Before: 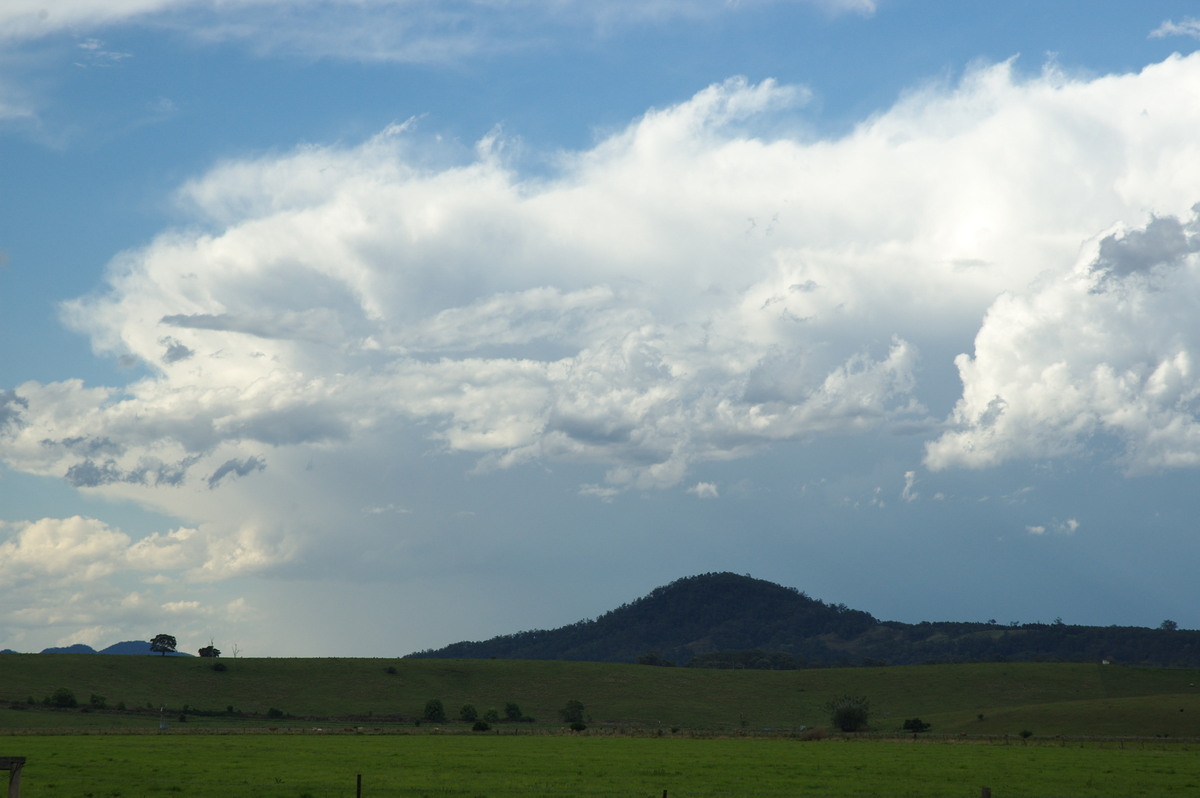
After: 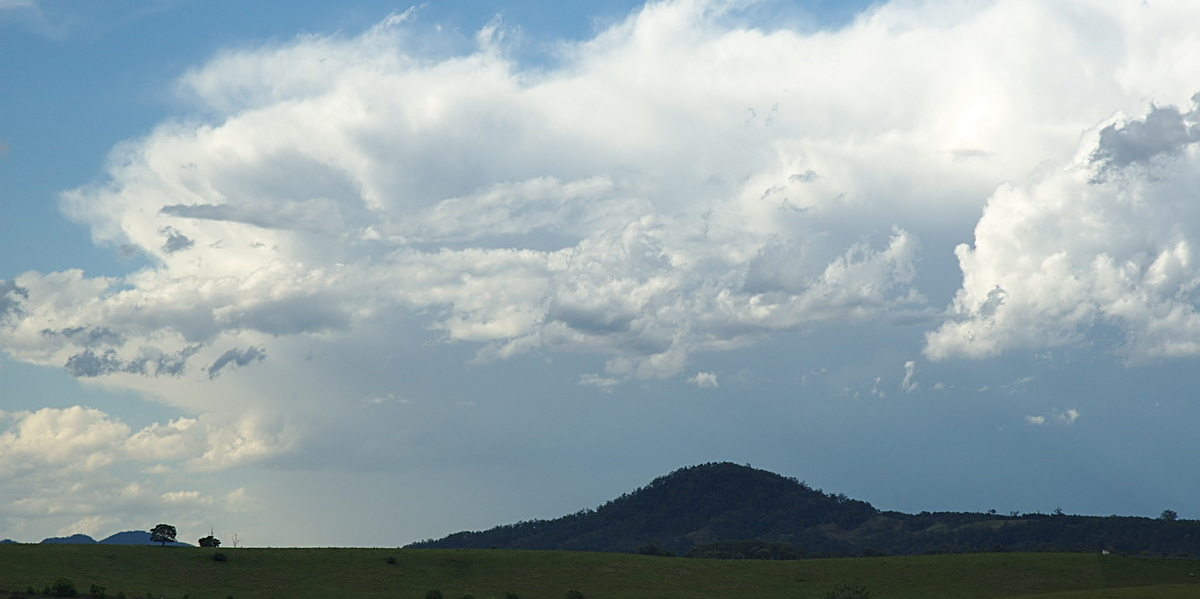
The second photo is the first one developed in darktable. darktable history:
sharpen: on, module defaults
crop: top 13.879%, bottom 10.959%
